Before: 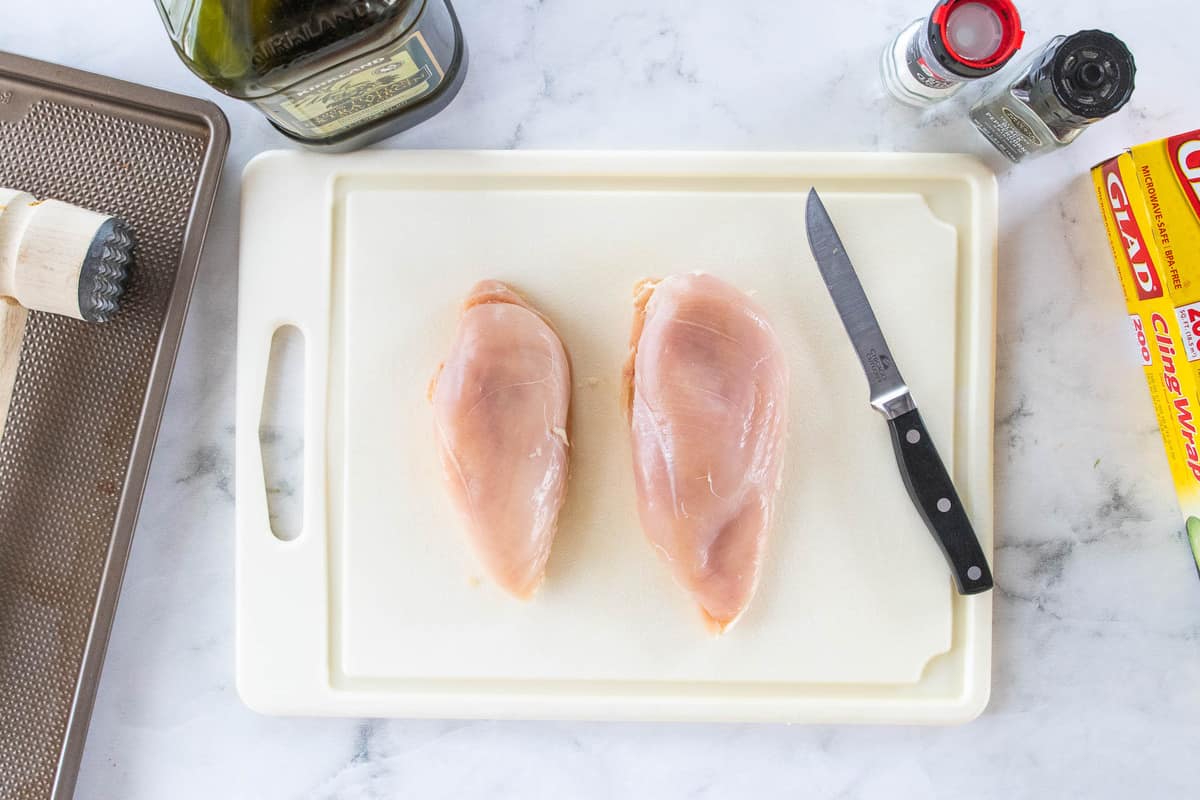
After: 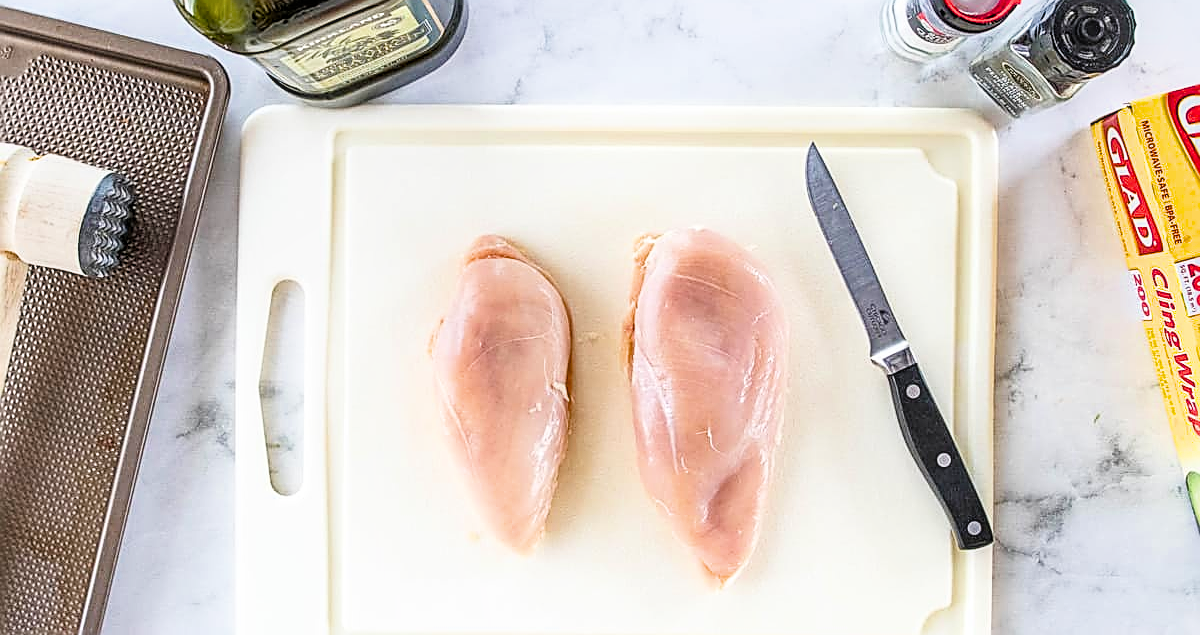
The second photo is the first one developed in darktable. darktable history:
crop and rotate: top 5.653%, bottom 14.925%
local contrast: on, module defaults
color balance rgb: perceptual saturation grading › global saturation 20%, perceptual saturation grading › highlights -25.894%, perceptual saturation grading › shadows 24.991%, global vibrance 20%
tone equalizer: on, module defaults
exposure: black level correction 0, exposure 0.3 EV, compensate exposure bias true, compensate highlight preservation false
sharpen: amount 0.993
filmic rgb: middle gray luminance 21.94%, black relative exposure -14.03 EV, white relative exposure 2.95 EV, threshold 3.02 EV, target black luminance 0%, hardness 8.83, latitude 60.01%, contrast 1.21, highlights saturation mix 4.84%, shadows ↔ highlights balance 41.59%, enable highlight reconstruction true
